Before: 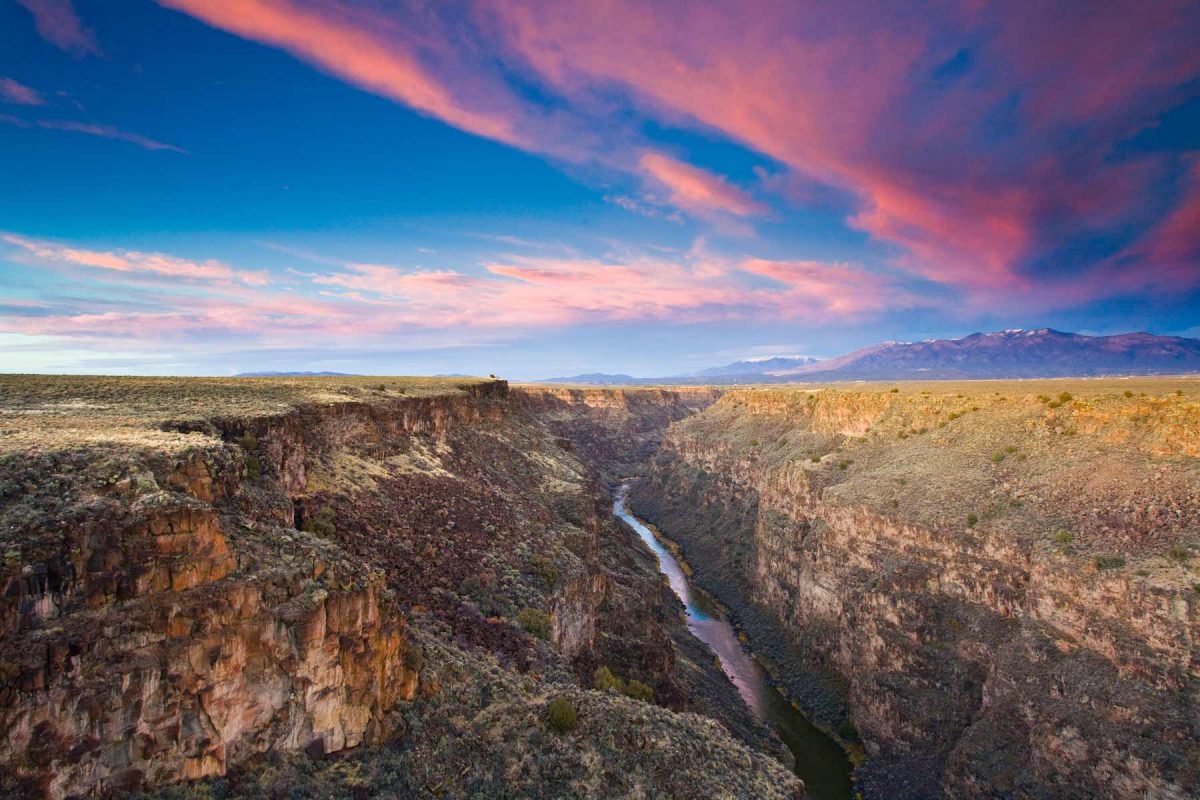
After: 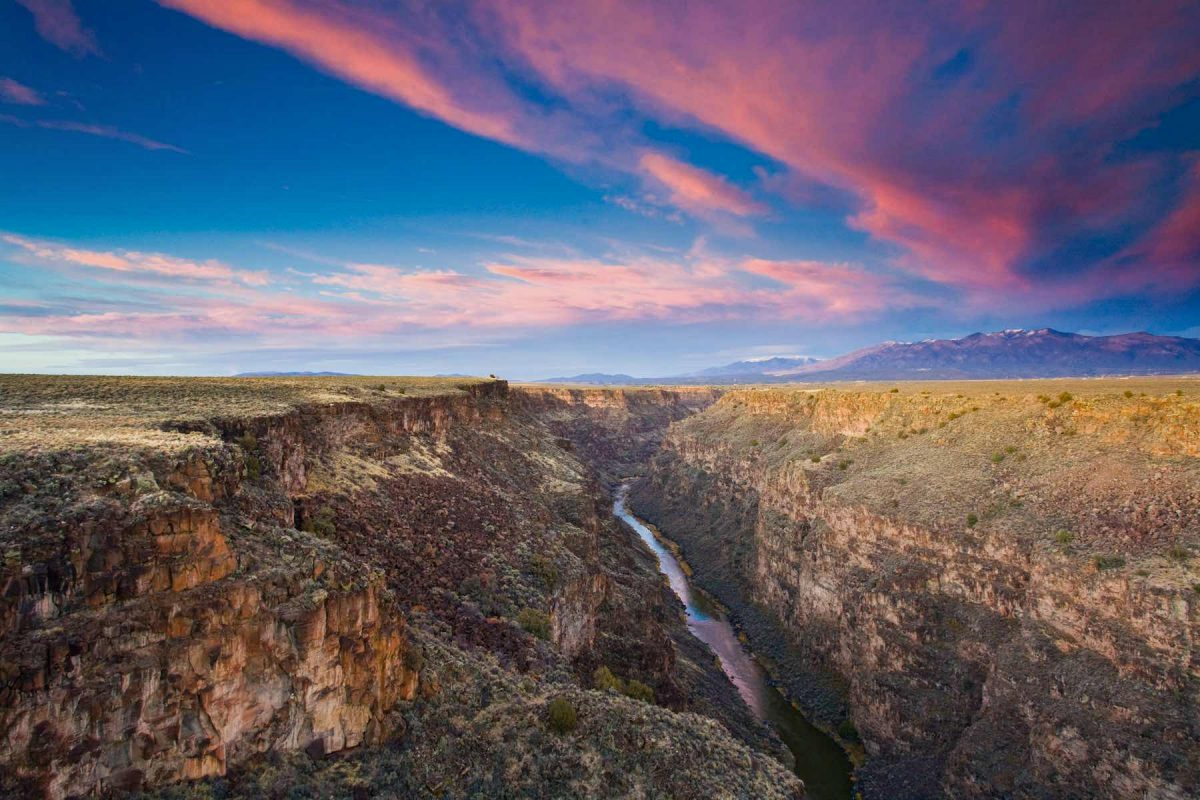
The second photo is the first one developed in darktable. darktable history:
local contrast: detail 110%
exposure: exposure -0.177 EV, compensate highlight preservation false
